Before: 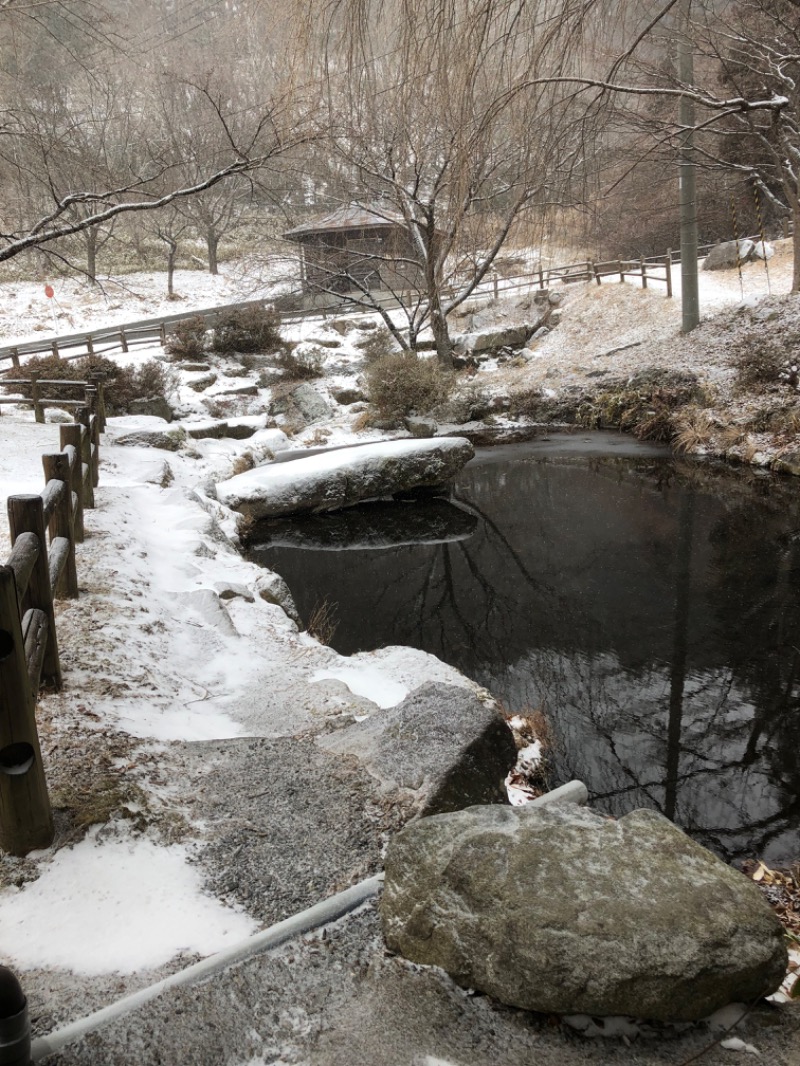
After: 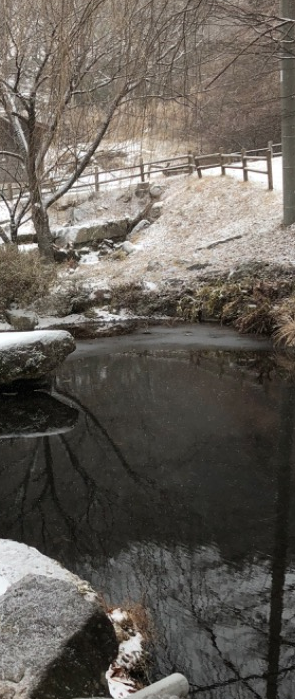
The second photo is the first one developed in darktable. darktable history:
crop and rotate: left 49.936%, top 10.094%, right 13.136%, bottom 24.256%
contrast brightness saturation: saturation -0.05
